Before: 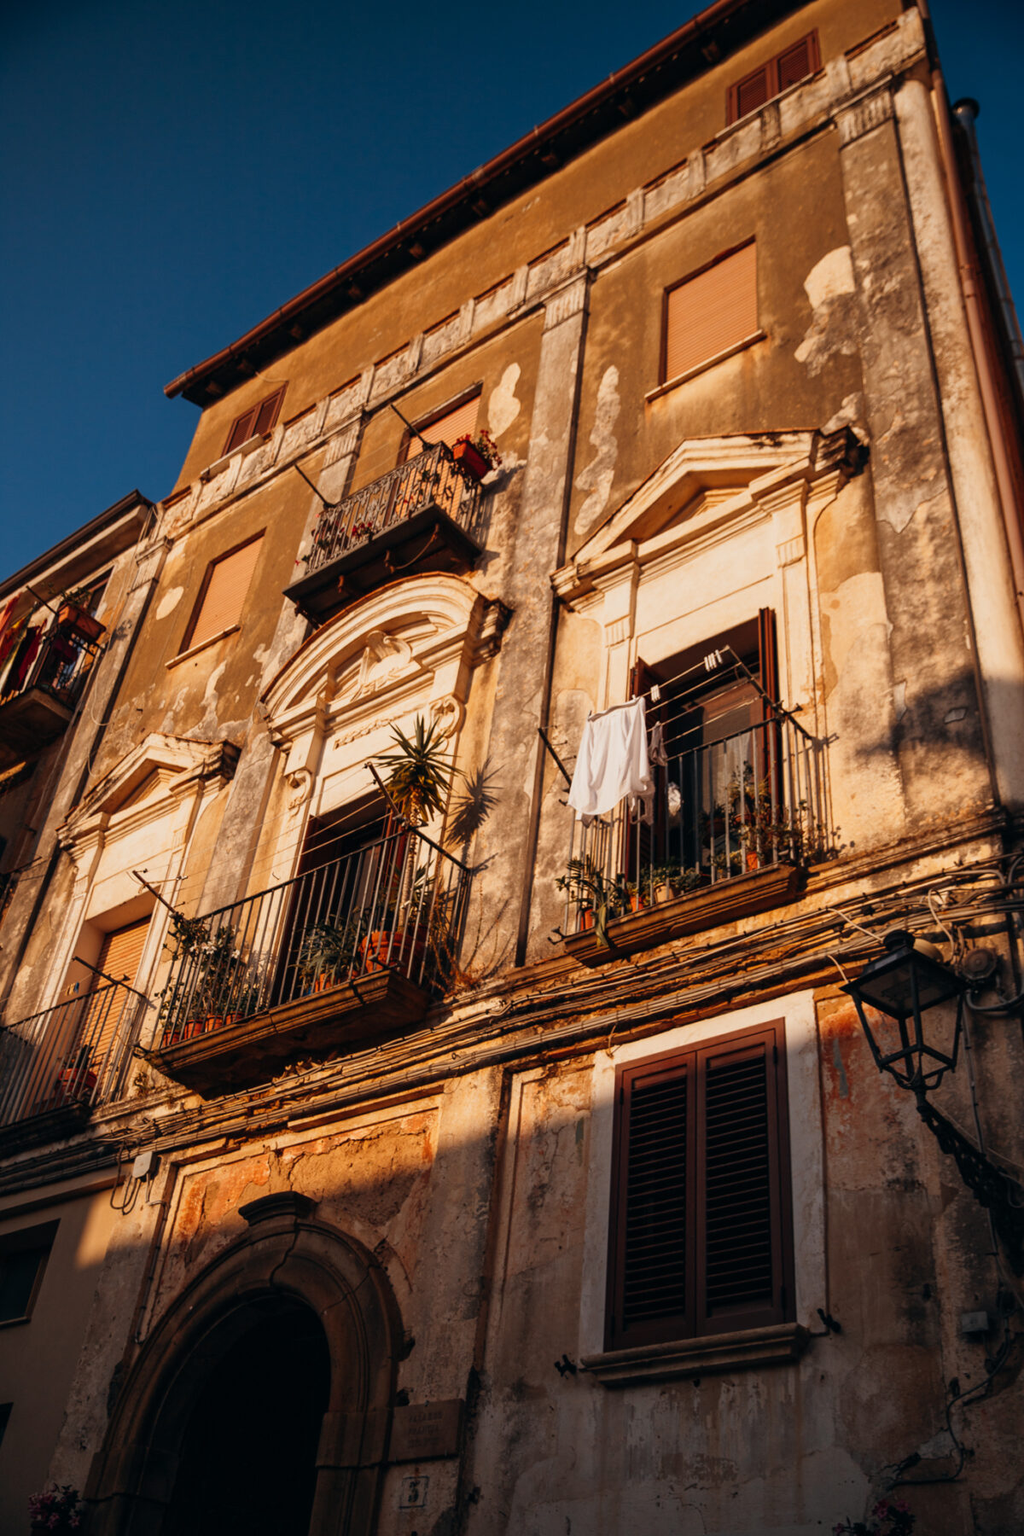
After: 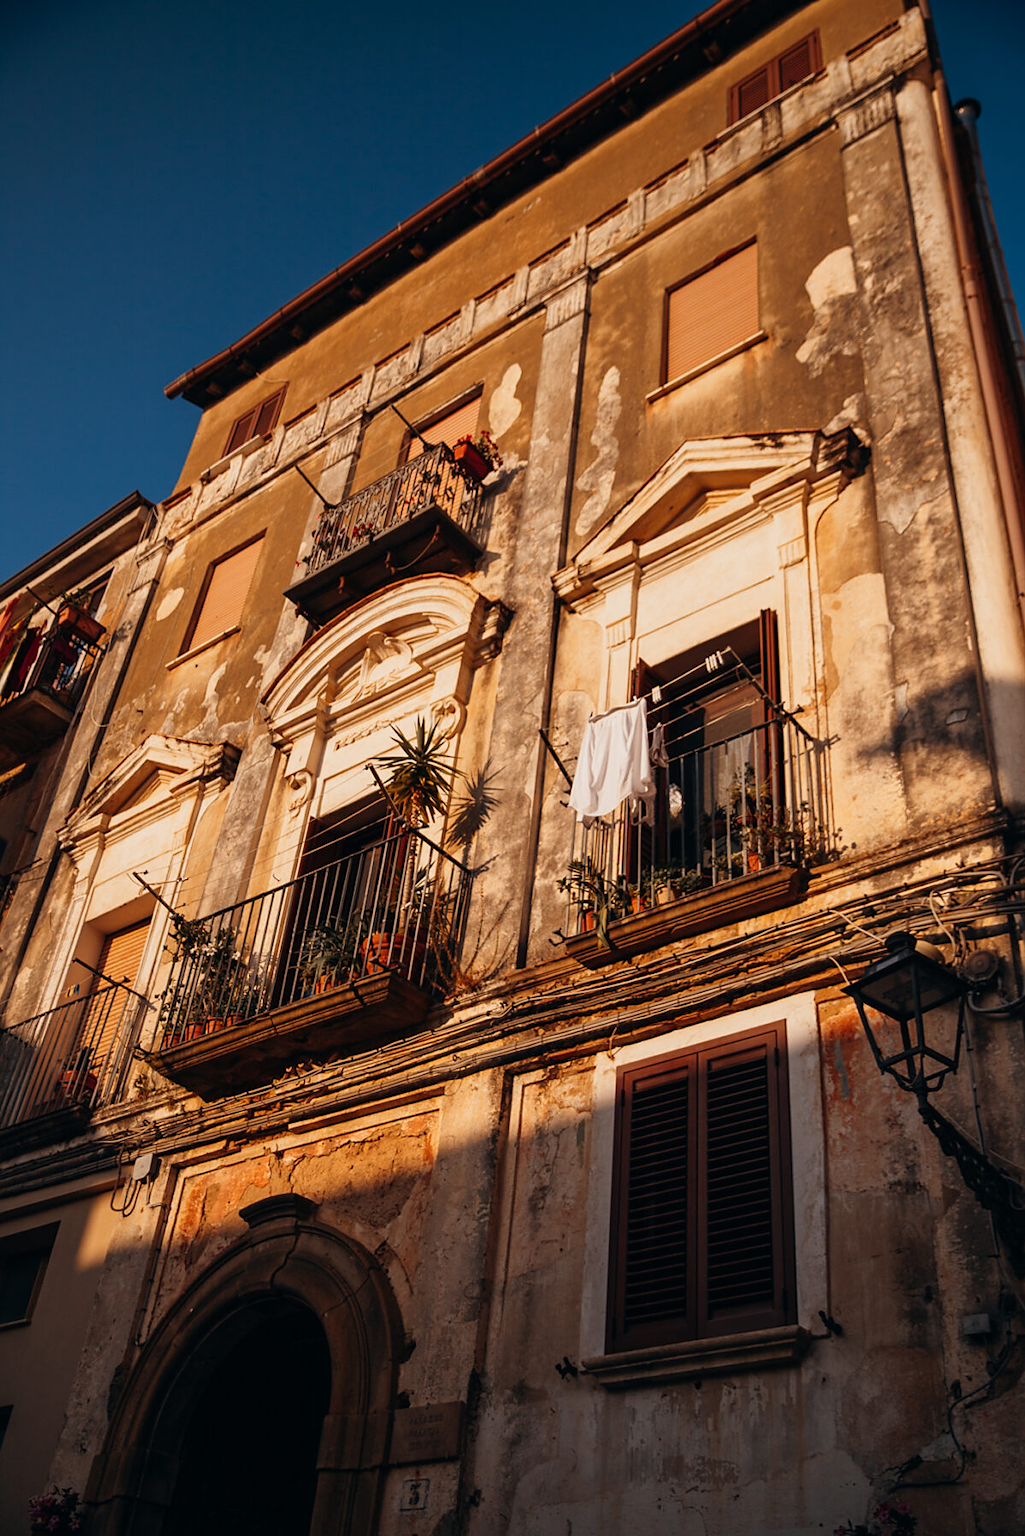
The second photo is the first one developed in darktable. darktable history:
crop: top 0.05%, bottom 0.098%
sharpen: radius 1.559, amount 0.373, threshold 1.271
